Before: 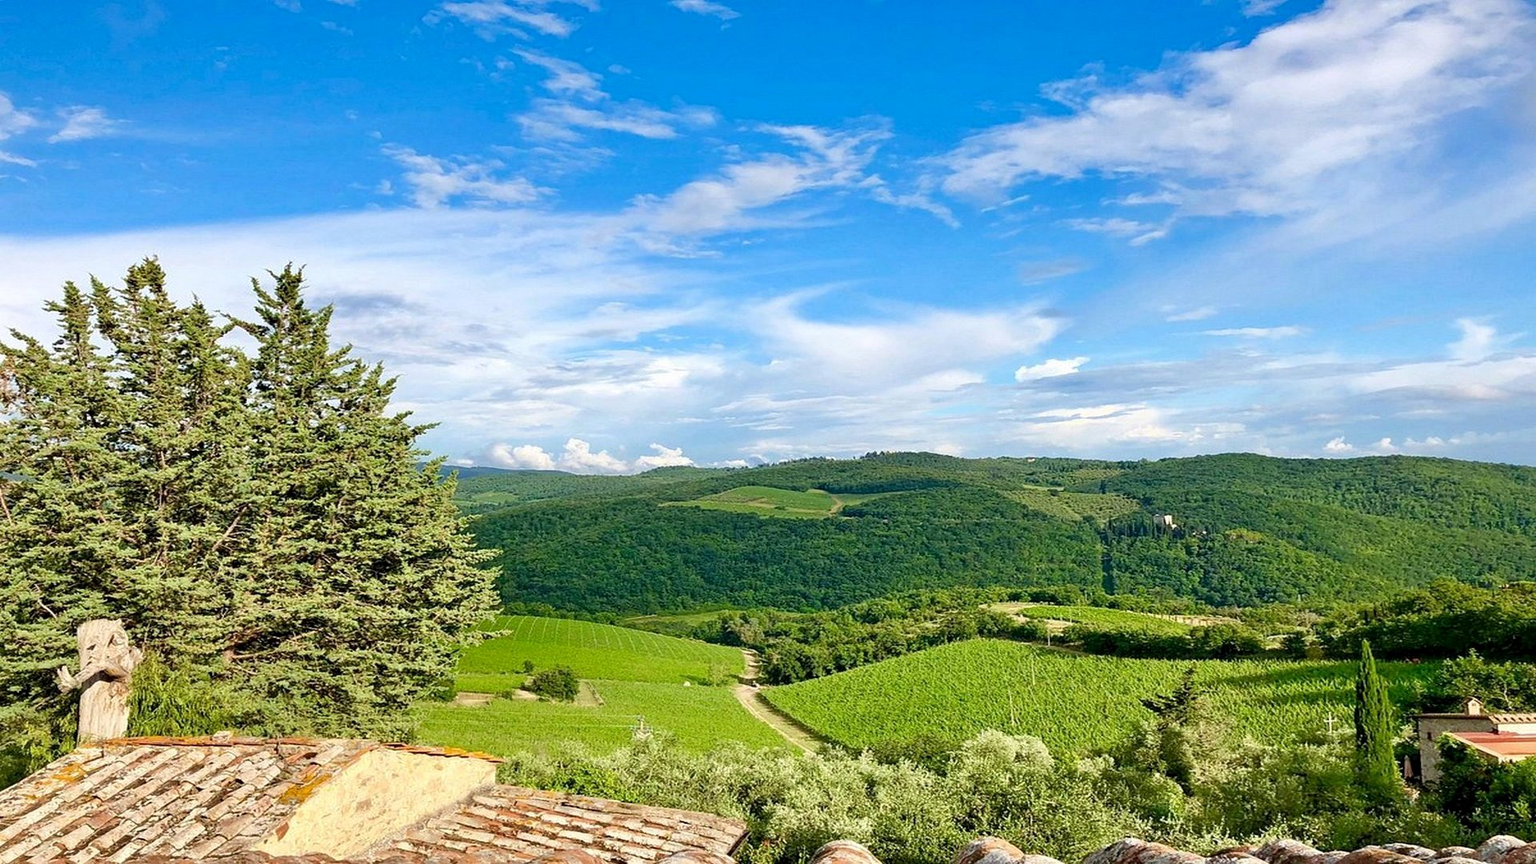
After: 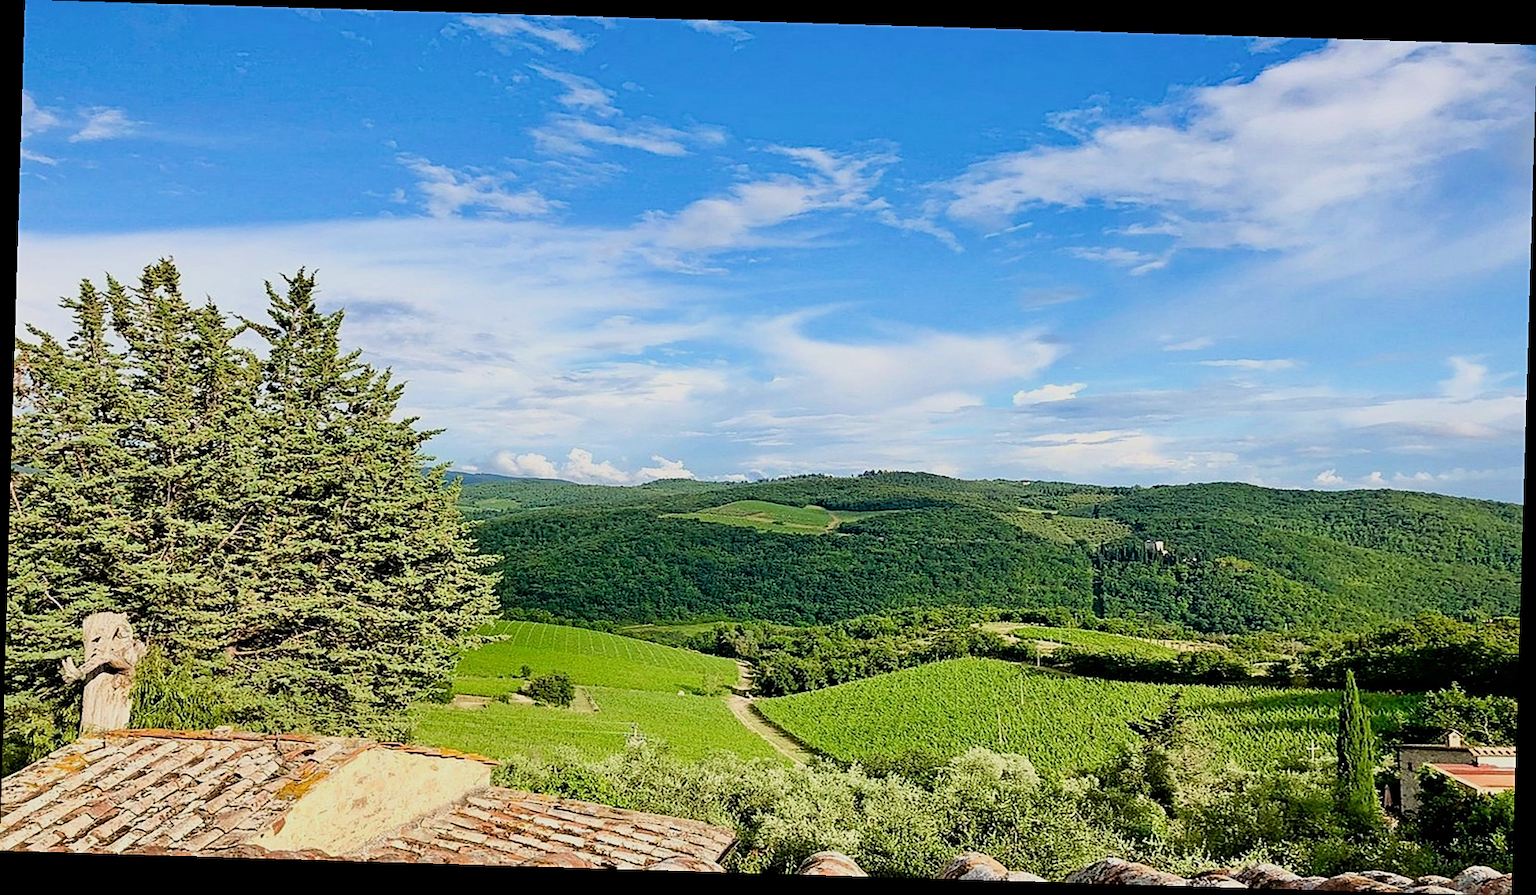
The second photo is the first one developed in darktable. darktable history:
sharpen: on, module defaults
rotate and perspective: rotation 1.72°, automatic cropping off
filmic rgb: black relative exposure -7.75 EV, white relative exposure 4.4 EV, threshold 3 EV, hardness 3.76, latitude 50%, contrast 1.1, color science v5 (2021), contrast in shadows safe, contrast in highlights safe, enable highlight reconstruction true
